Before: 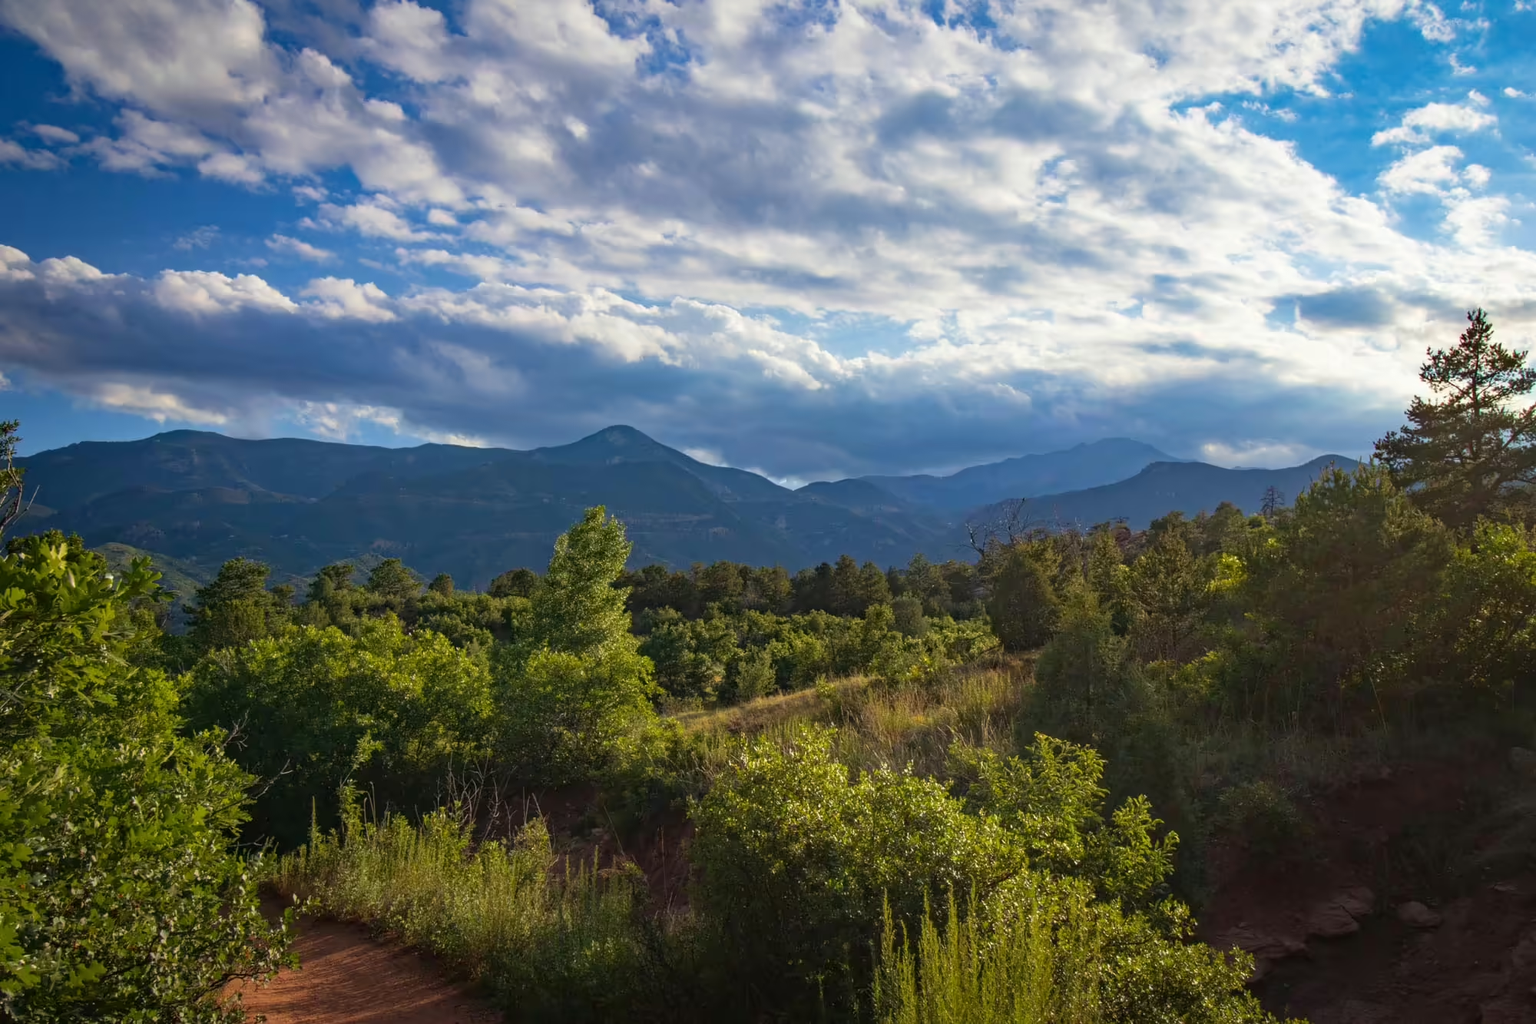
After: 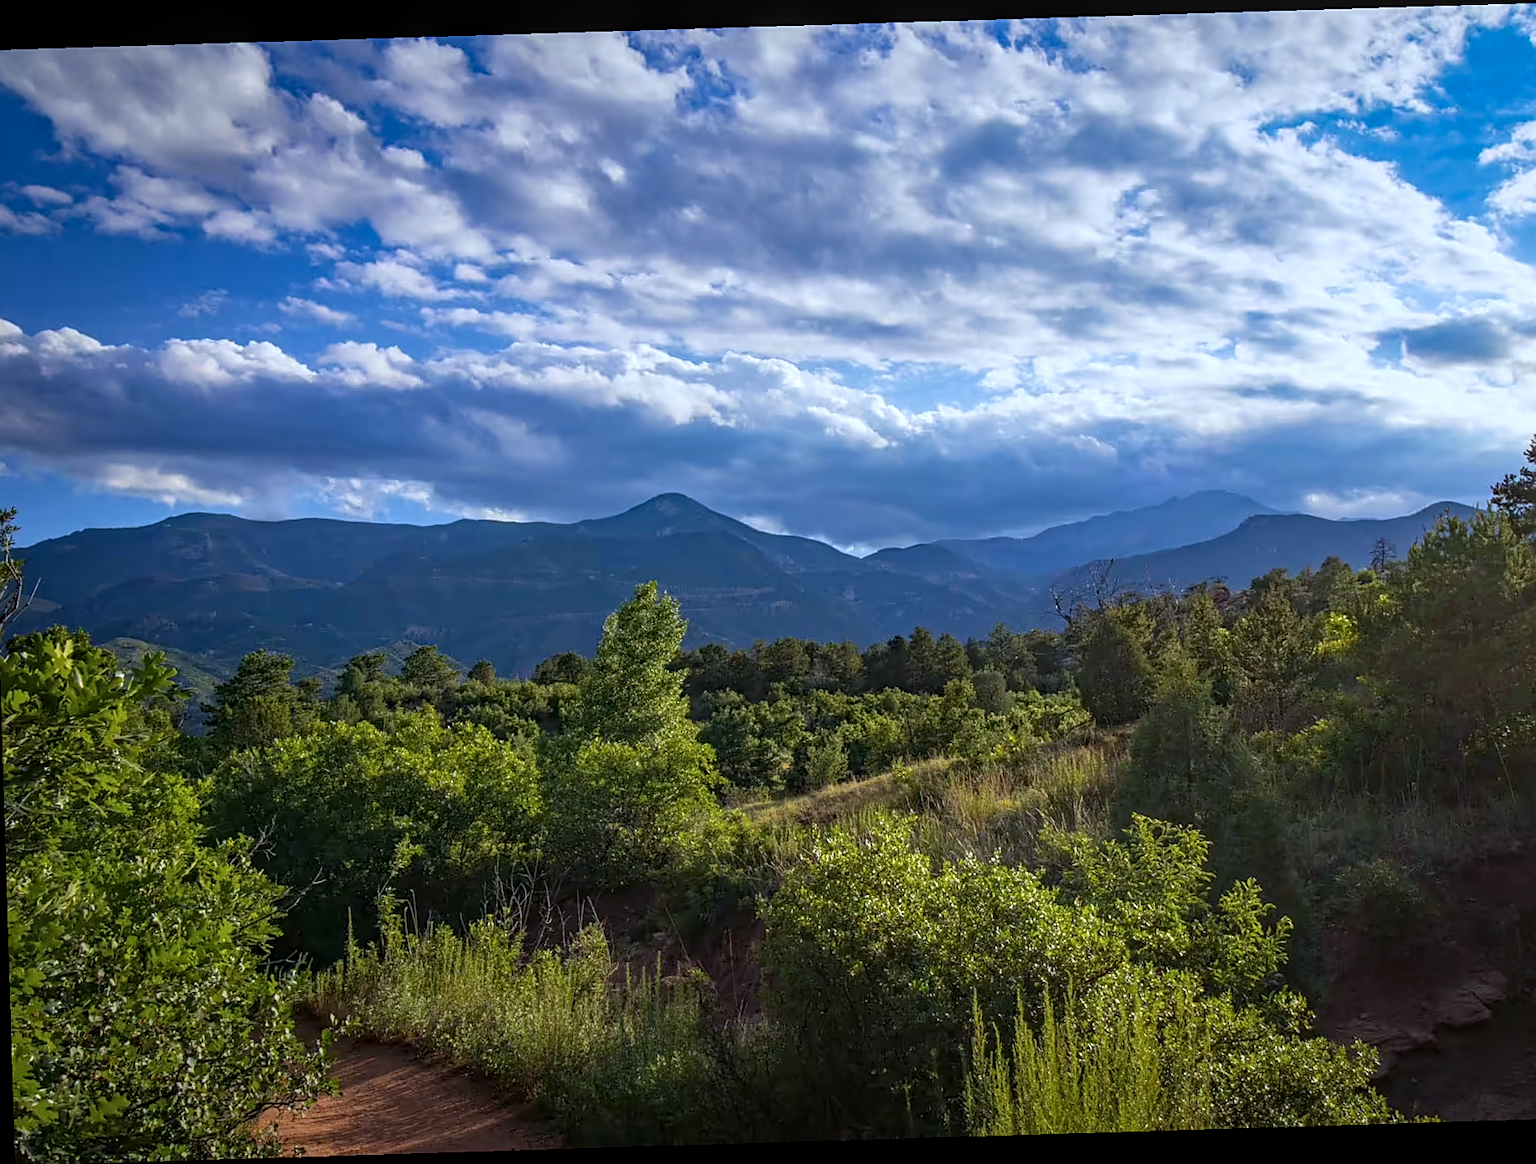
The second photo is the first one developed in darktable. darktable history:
local contrast: on, module defaults
rotate and perspective: rotation -1.75°, automatic cropping off
crop and rotate: left 1.088%, right 8.807%
sharpen: on, module defaults
white balance: red 0.926, green 1.003, blue 1.133
